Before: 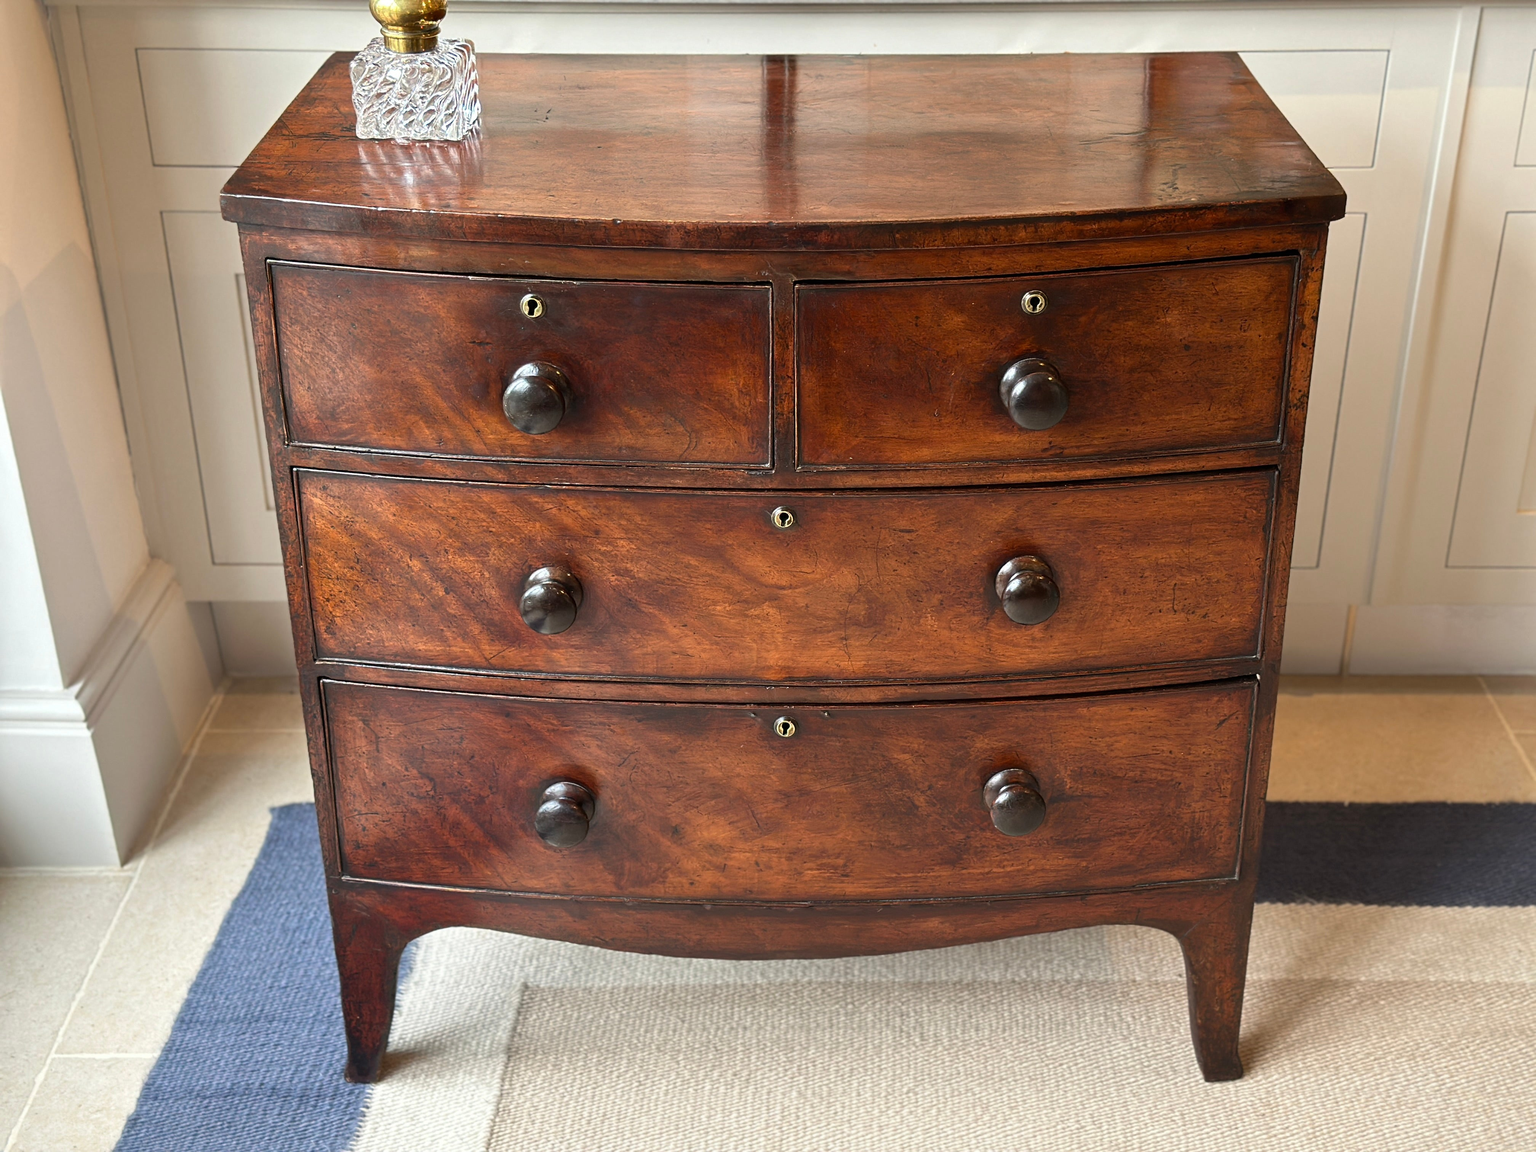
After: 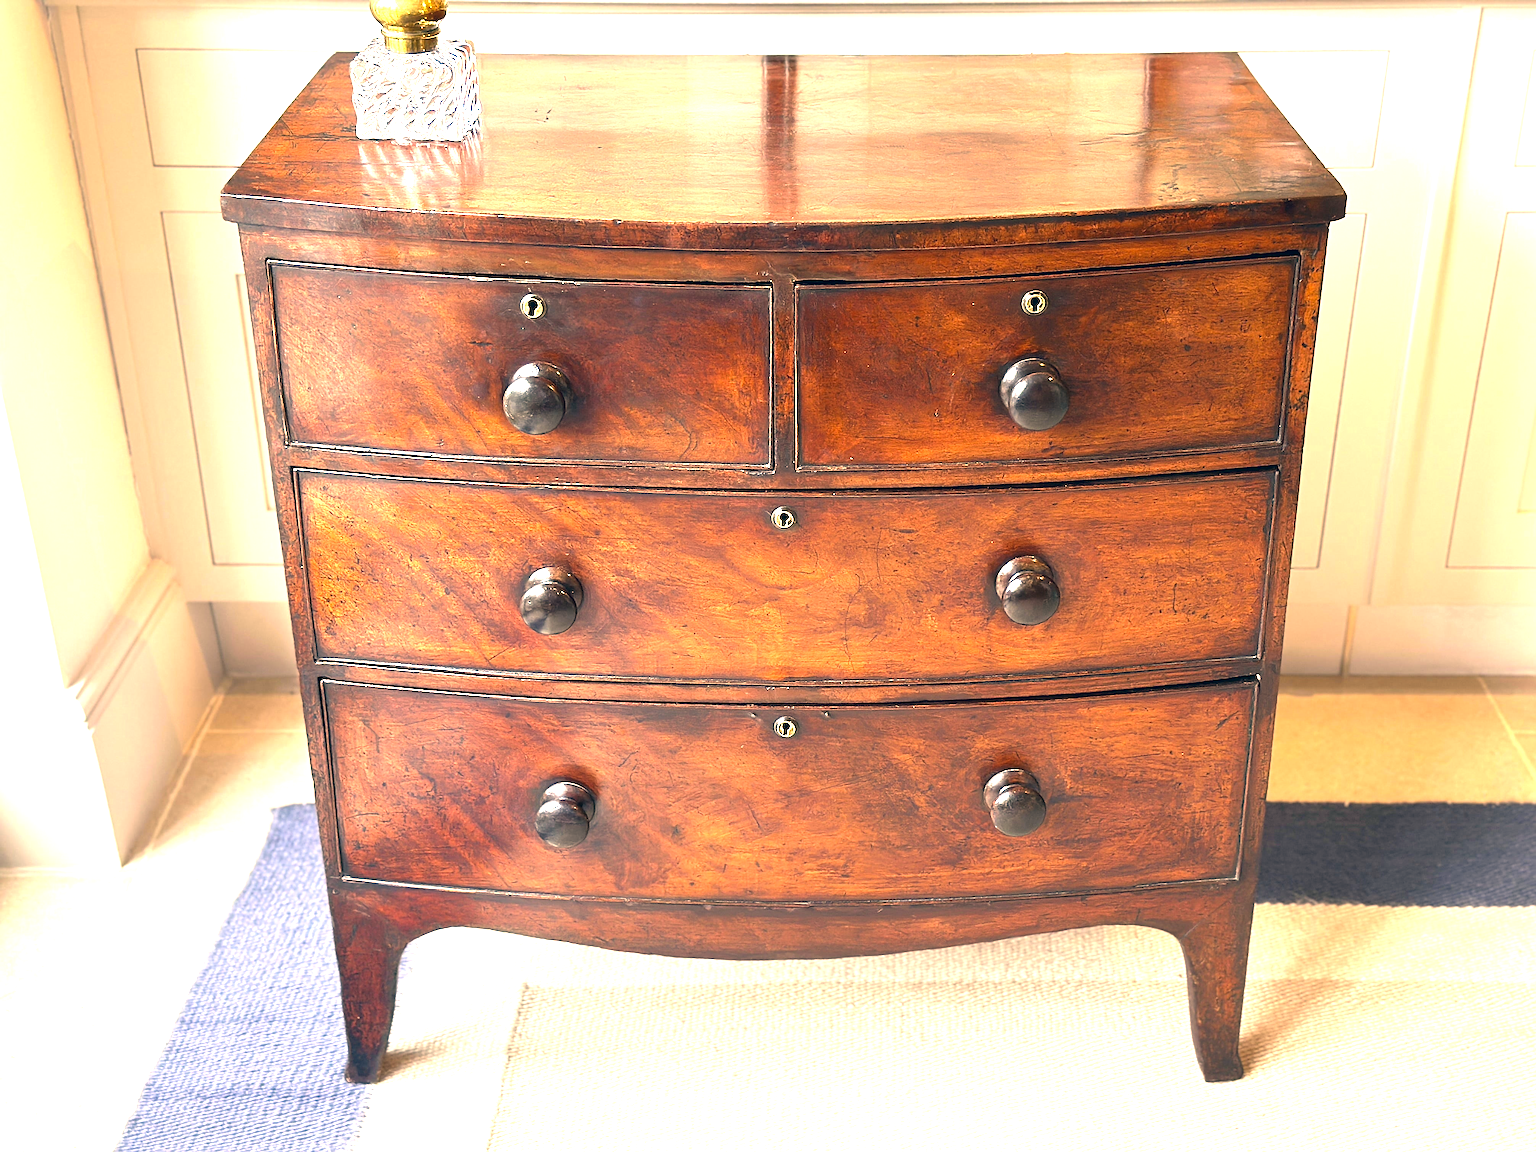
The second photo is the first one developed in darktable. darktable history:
exposure: black level correction 0, exposure 1.625 EV, compensate exposure bias true, compensate highlight preservation false
color correction: highlights a* 10.32, highlights b* 14.66, shadows a* -9.59, shadows b* -15.02
sharpen: on, module defaults
